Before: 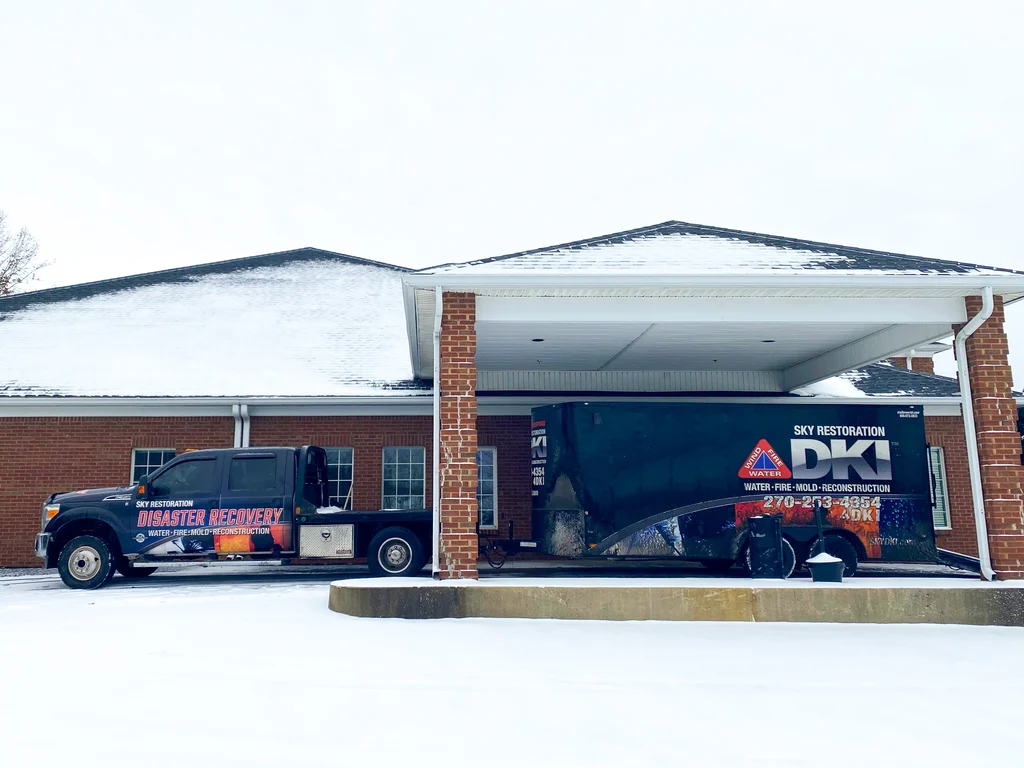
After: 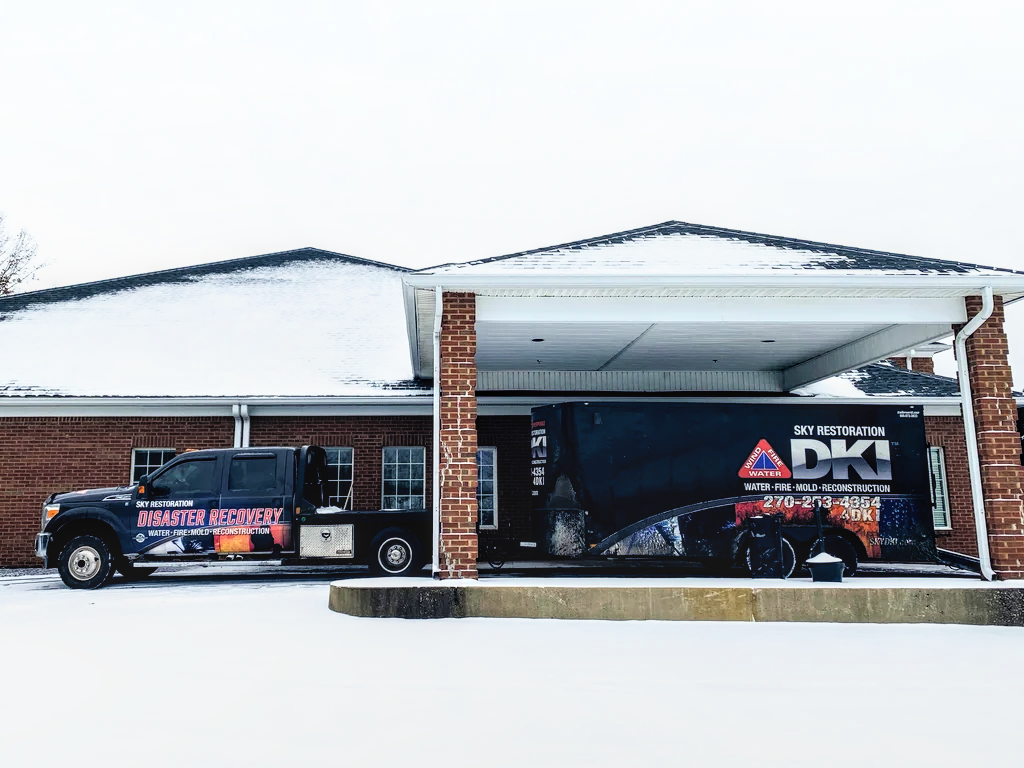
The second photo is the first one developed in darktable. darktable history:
filmic rgb: black relative exposure -3.65 EV, white relative exposure 2.44 EV, hardness 3.28
local contrast: on, module defaults
haze removal: adaptive false
